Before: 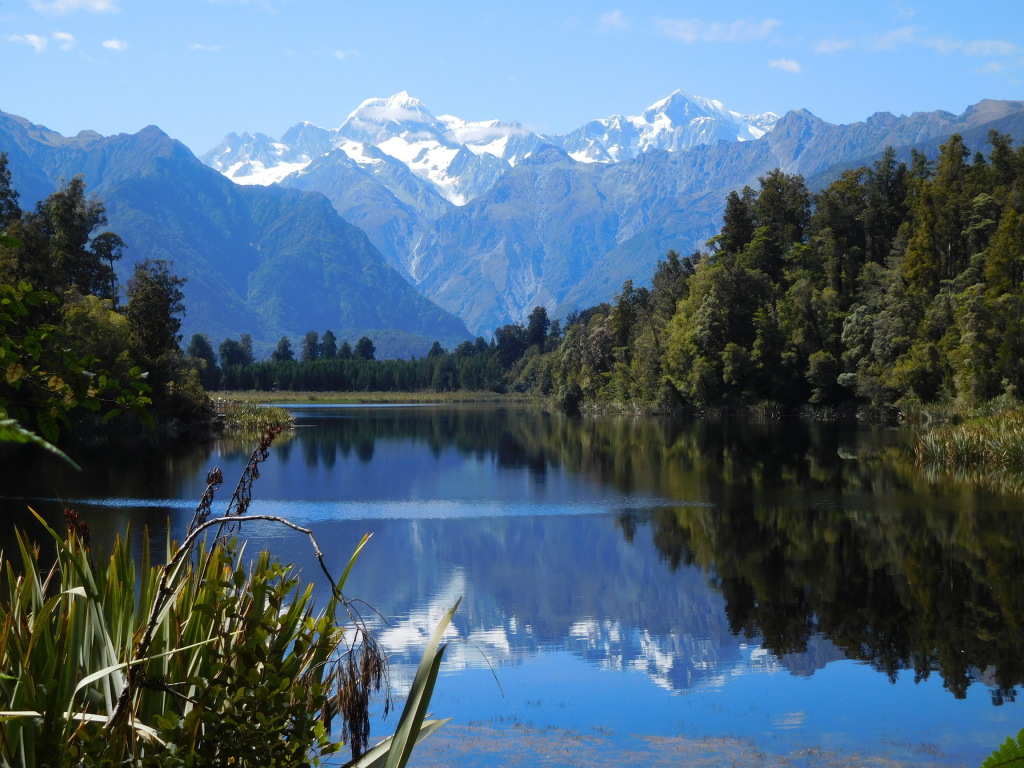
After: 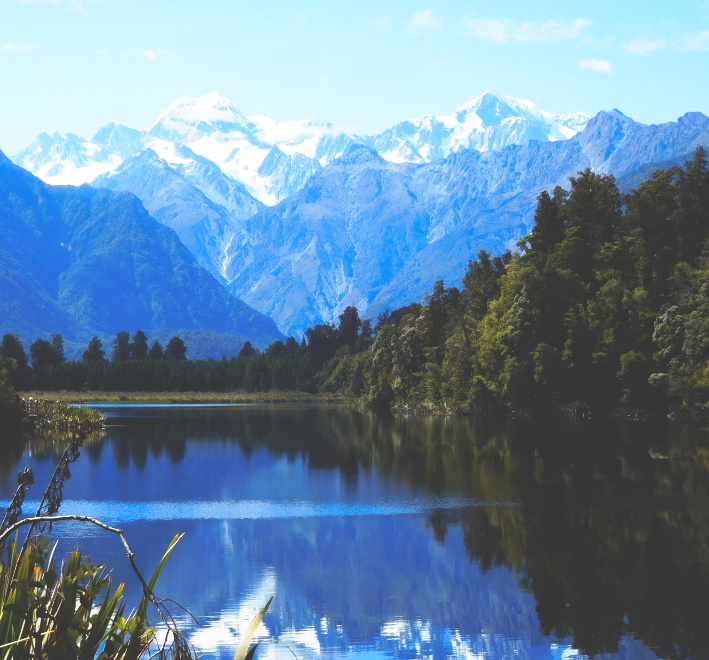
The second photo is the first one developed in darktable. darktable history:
crop: left 18.479%, right 12.2%, bottom 13.971%
base curve: curves: ch0 [(0, 0.036) (0.007, 0.037) (0.604, 0.887) (1, 1)], preserve colors none
